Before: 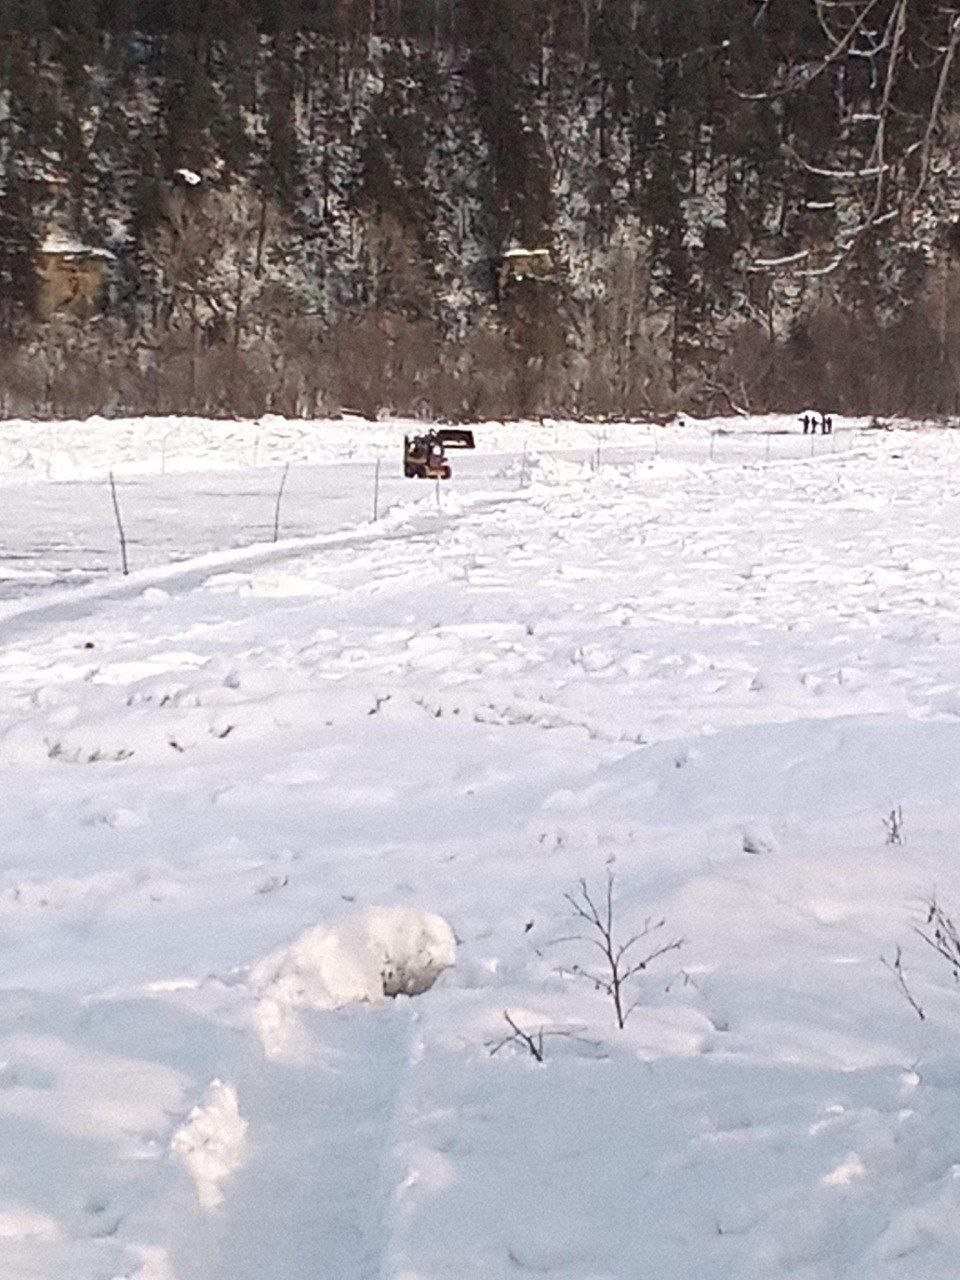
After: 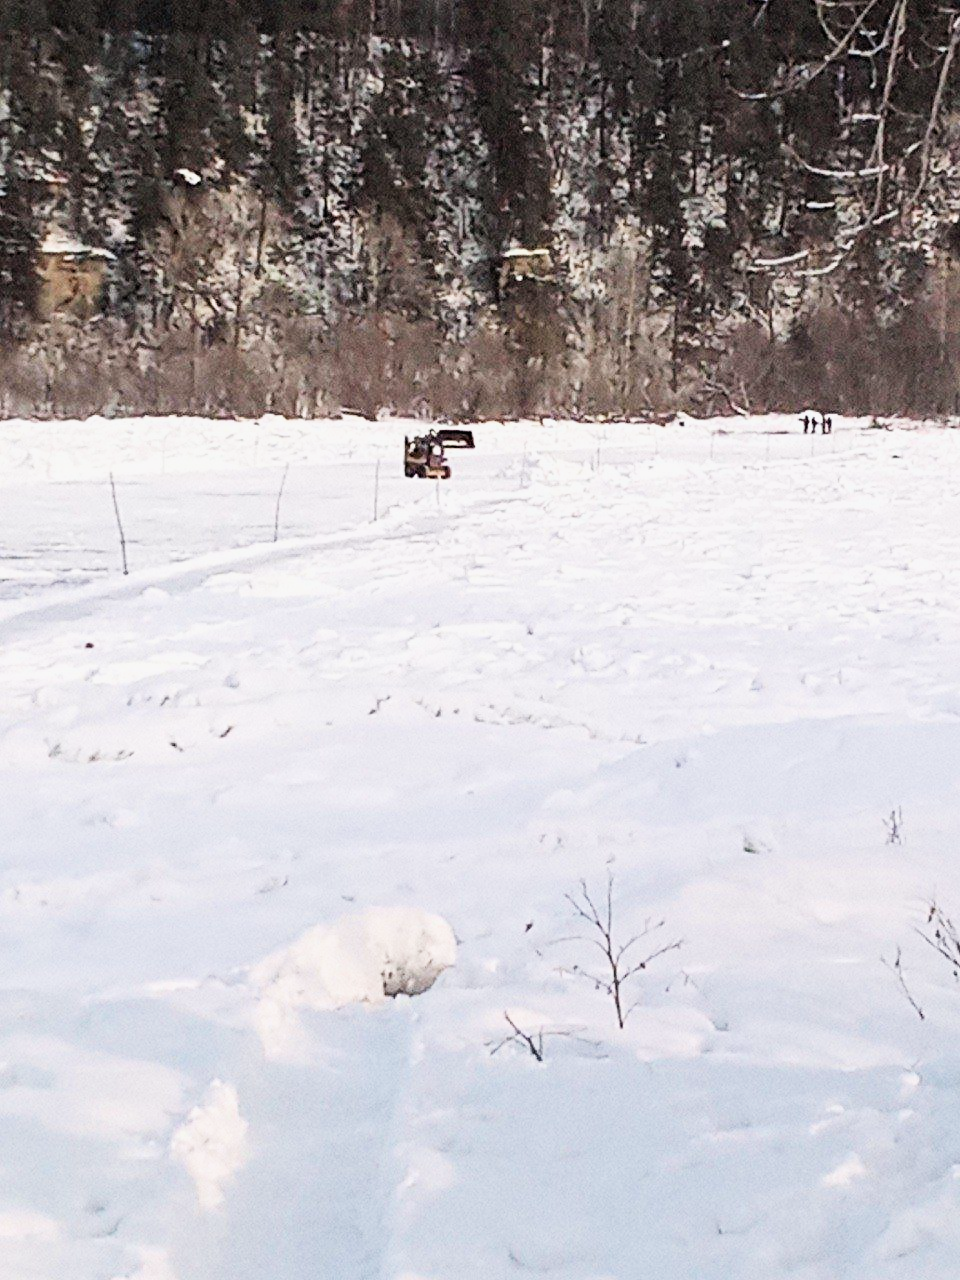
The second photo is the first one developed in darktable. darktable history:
exposure: exposure 0.651 EV, compensate highlight preservation false
filmic rgb: black relative exposure -16 EV, white relative exposure 5.32 EV, threshold 5.98 EV, hardness 5.91, contrast 1.263, iterations of high-quality reconstruction 0, enable highlight reconstruction true
